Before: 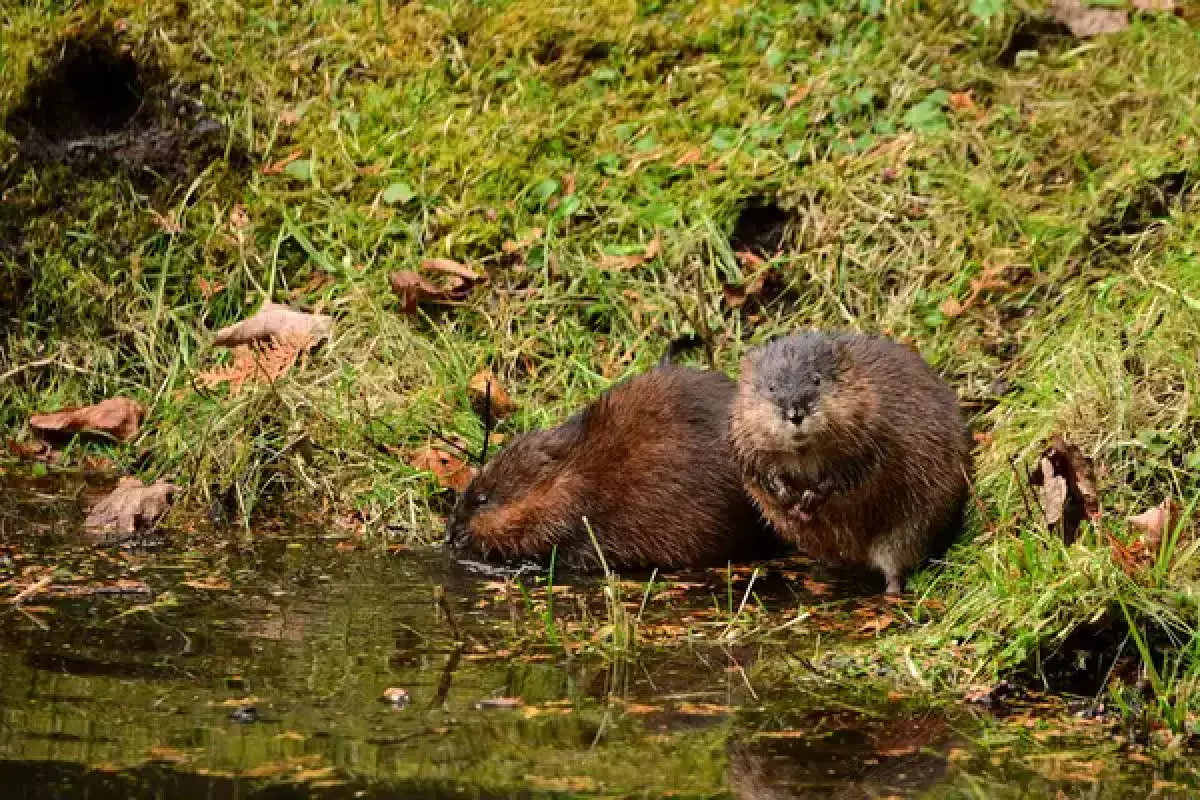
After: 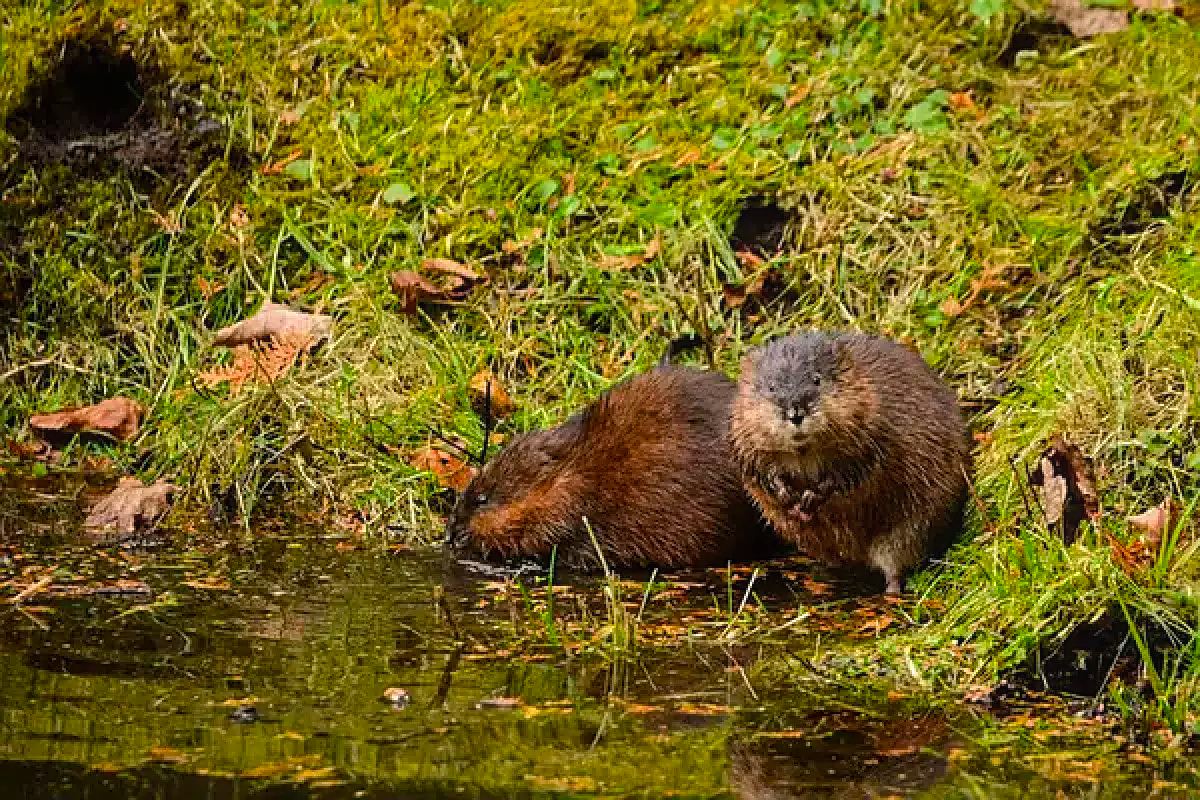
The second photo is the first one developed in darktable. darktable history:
sharpen: on, module defaults
color balance rgb: perceptual saturation grading › global saturation 25.371%
local contrast: detail 110%
